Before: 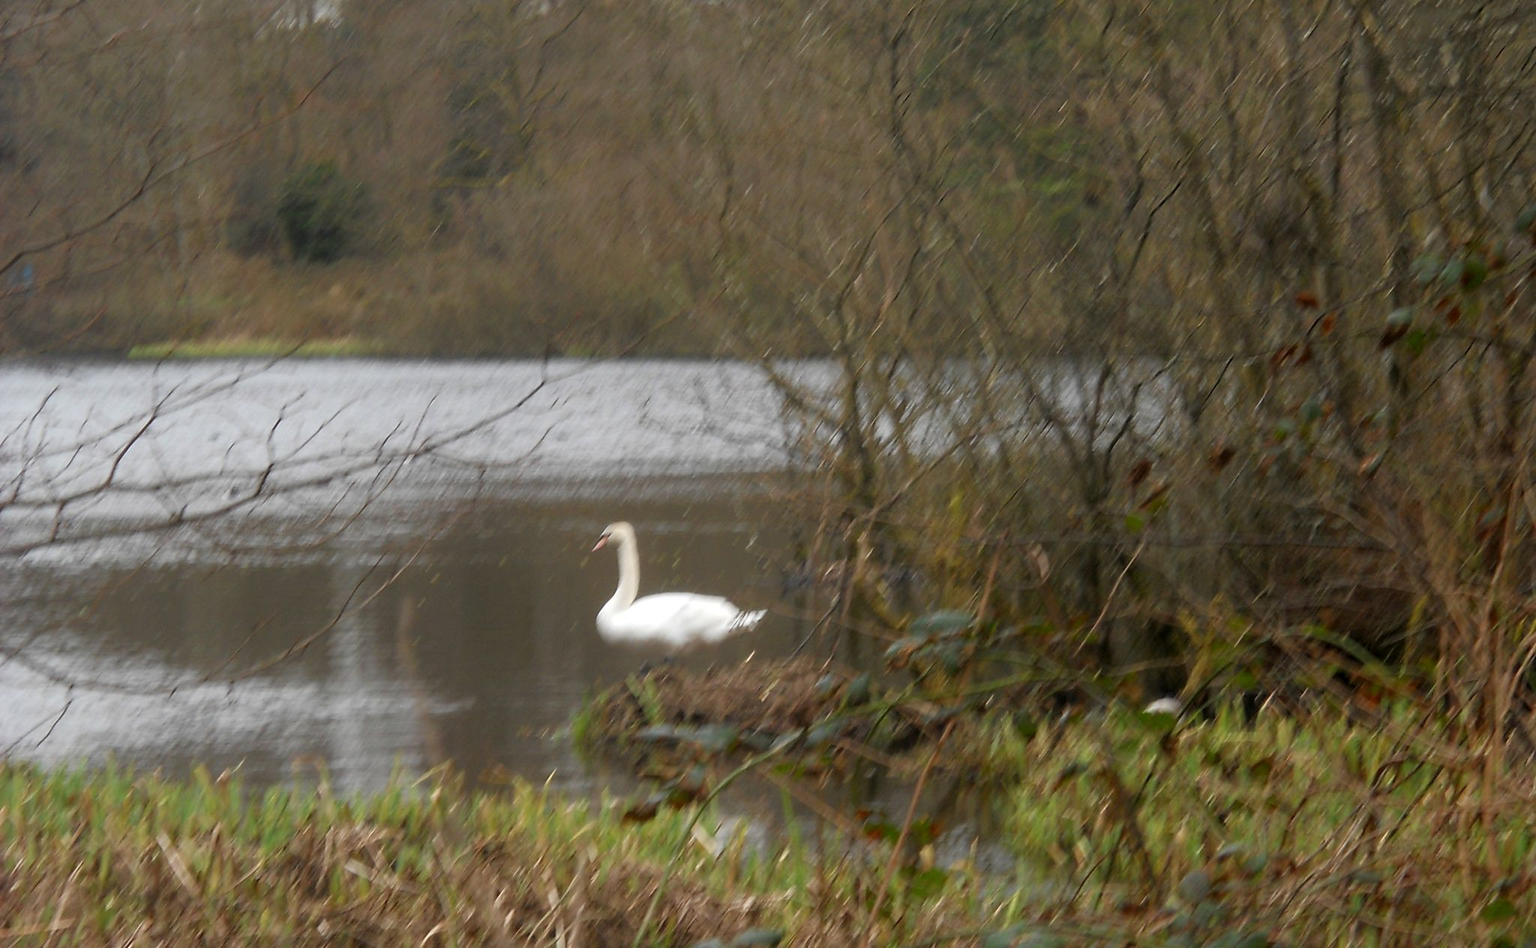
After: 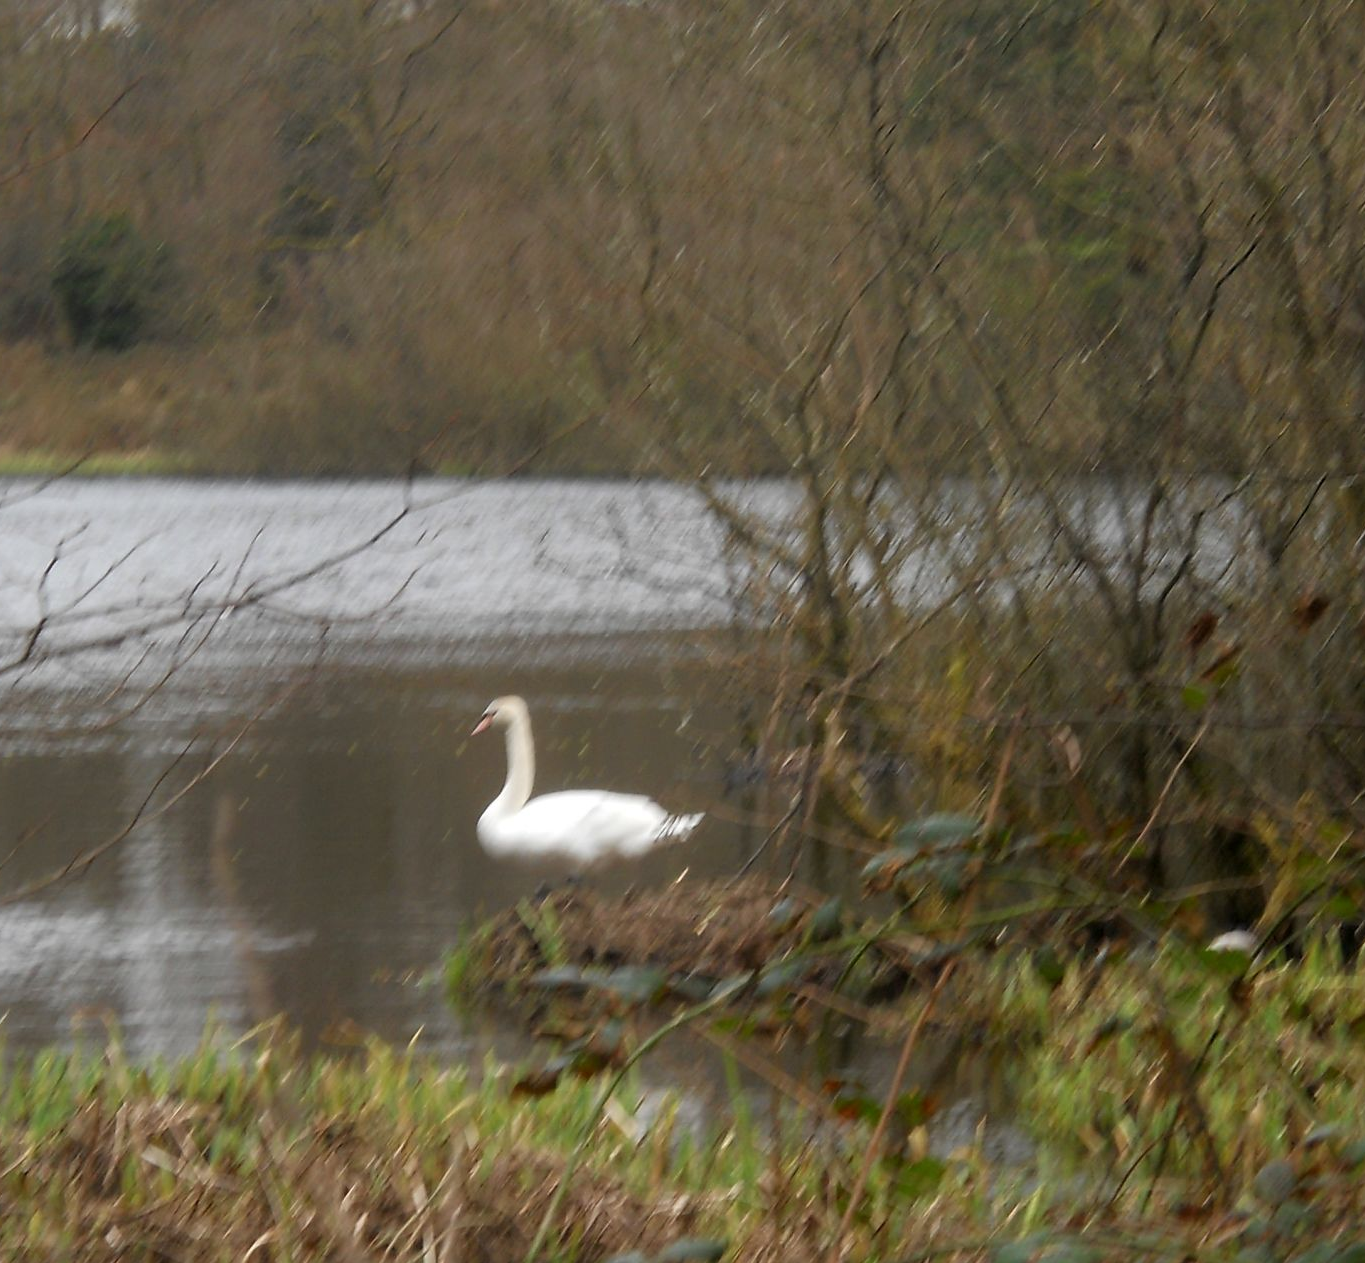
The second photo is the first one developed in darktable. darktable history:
local contrast: mode bilateral grid, contrast 15, coarseness 36, detail 105%, midtone range 0.2
crop and rotate: left 15.546%, right 17.787%
